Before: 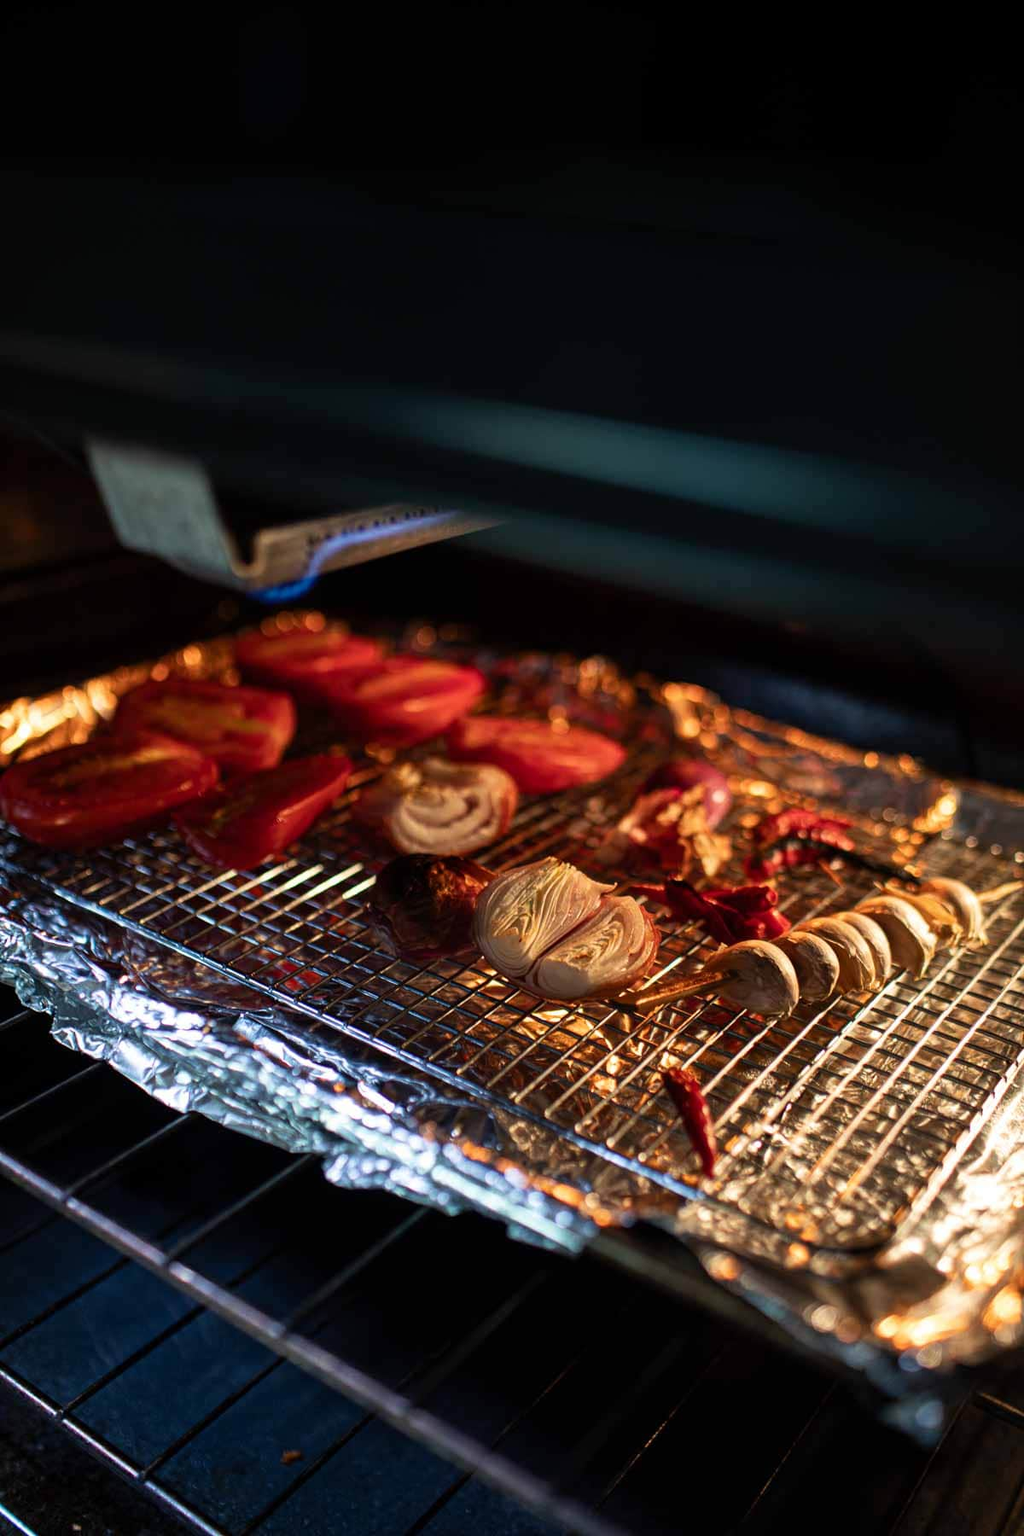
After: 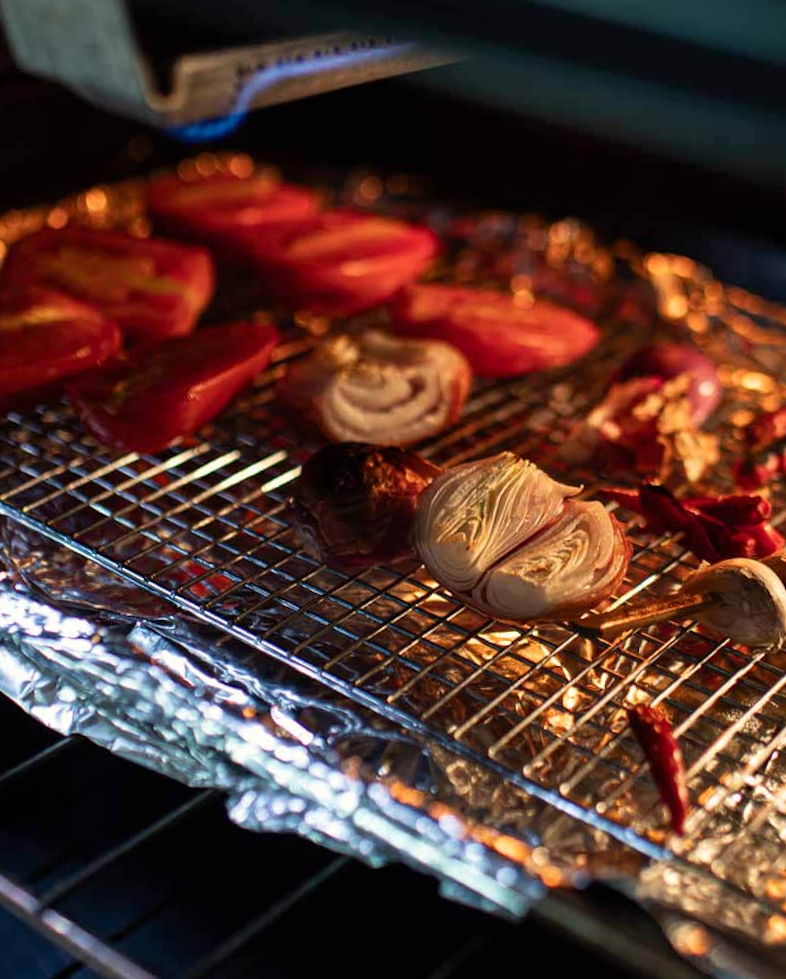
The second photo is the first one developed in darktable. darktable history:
rotate and perspective: rotation 2.17°, automatic cropping off
crop: left 13.312%, top 31.28%, right 24.627%, bottom 15.582%
white balance: red 1.009, blue 0.985
